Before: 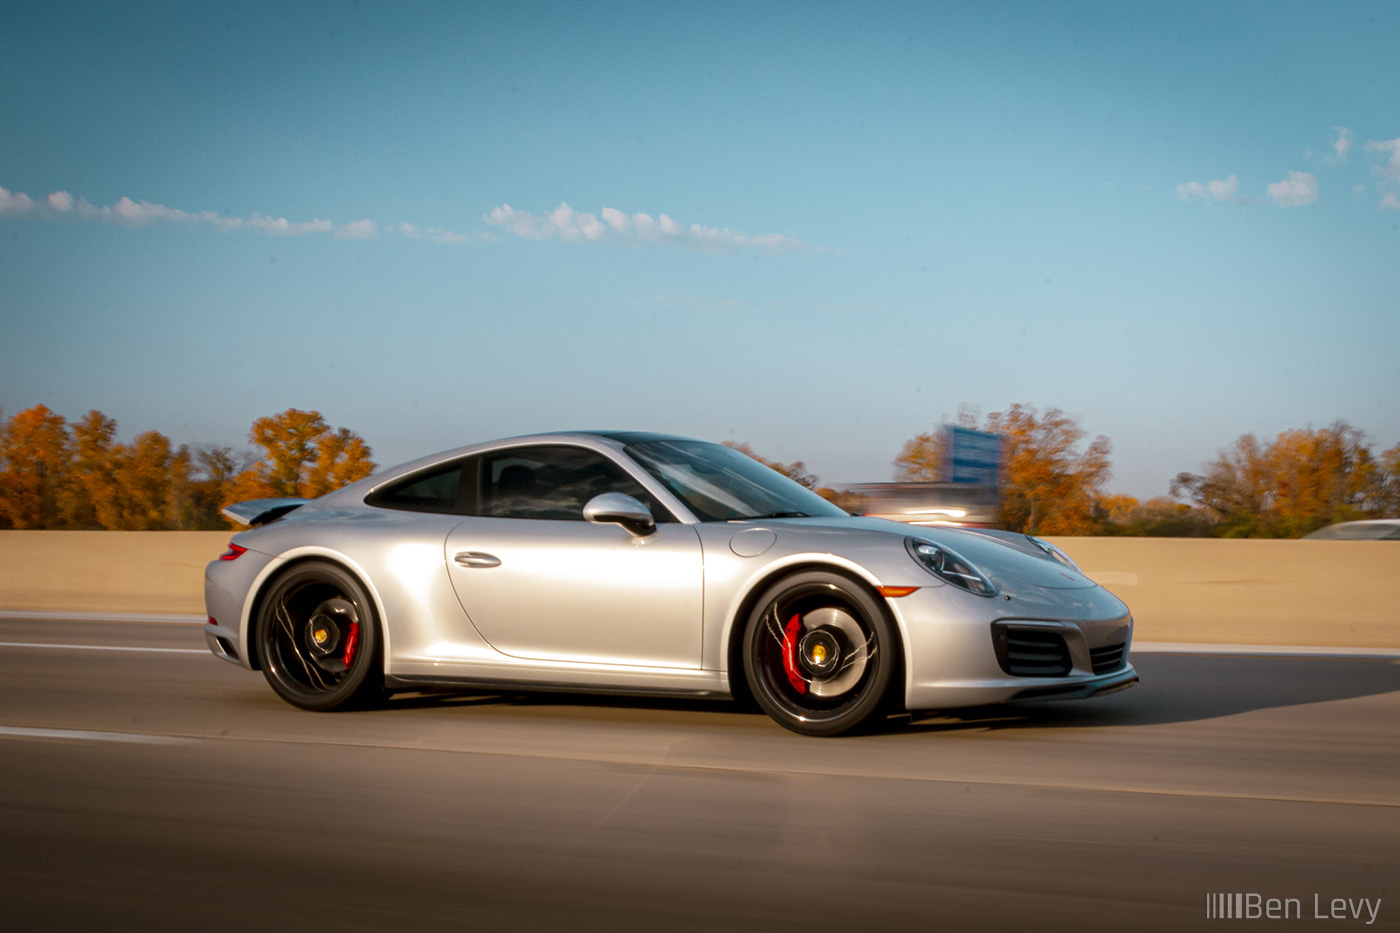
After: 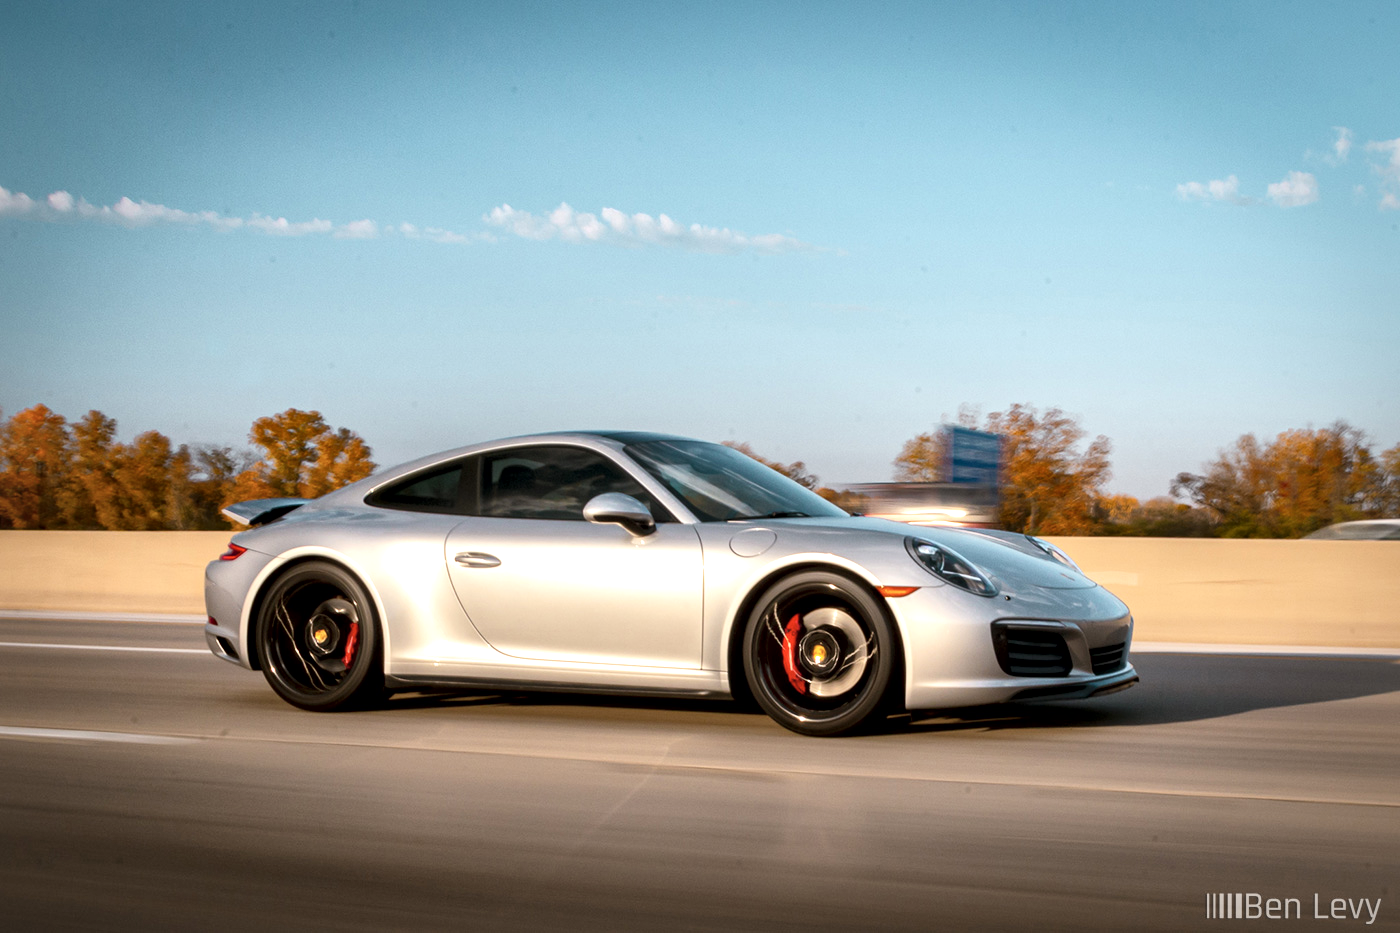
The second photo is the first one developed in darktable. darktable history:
local contrast: mode bilateral grid, contrast 71, coarseness 74, detail 181%, midtone range 0.2
contrast brightness saturation: contrast 0.137, brightness 0.21
